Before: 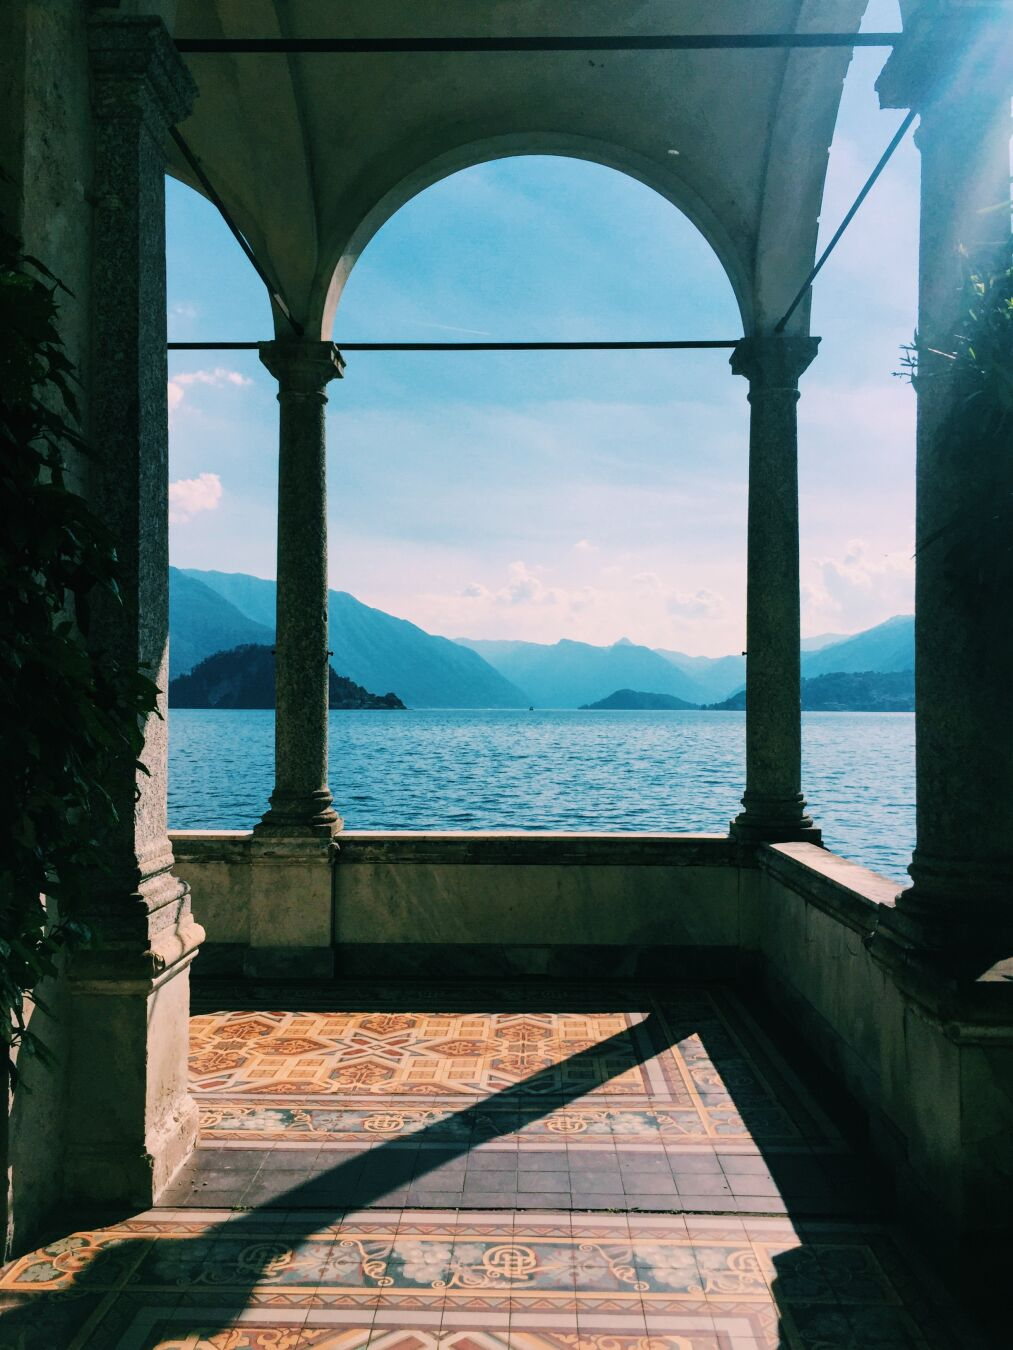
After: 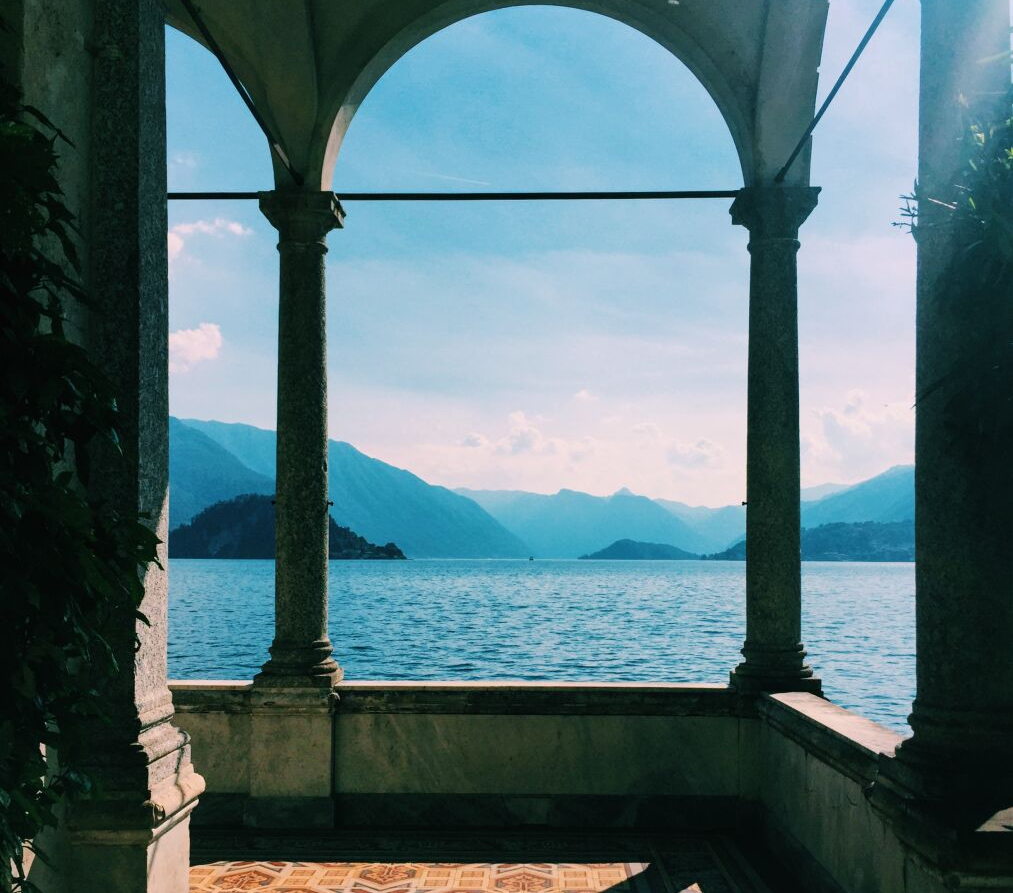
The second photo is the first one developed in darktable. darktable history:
crop: top 11.154%, bottom 22.654%
tone equalizer: edges refinement/feathering 500, mask exposure compensation -1.57 EV, preserve details no
